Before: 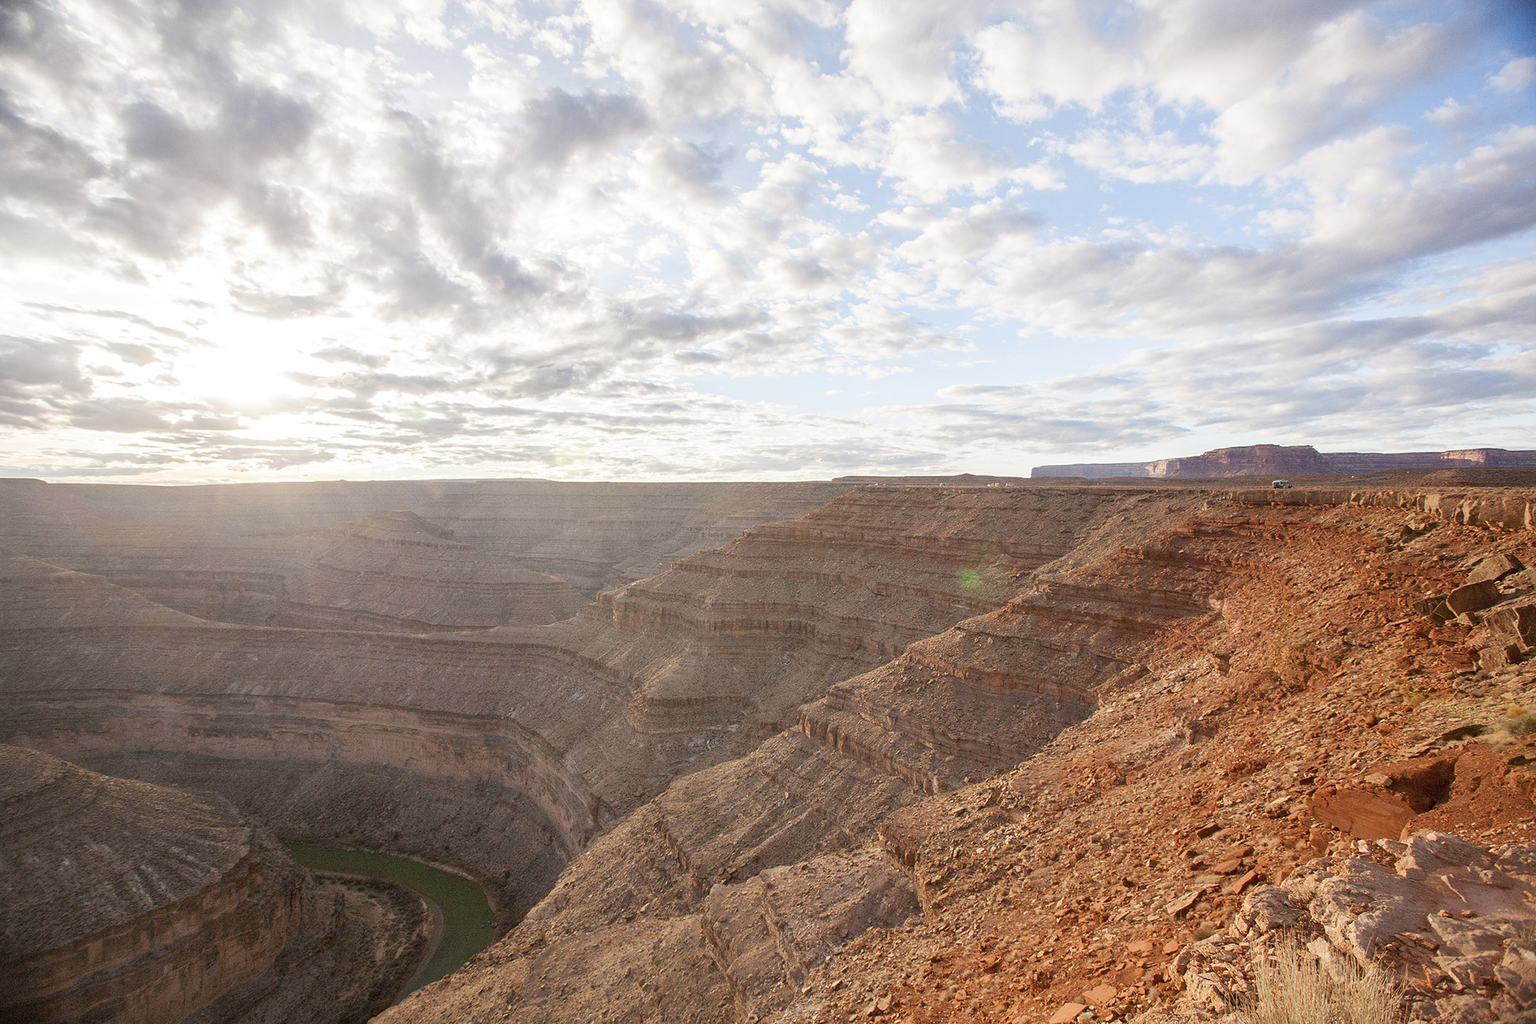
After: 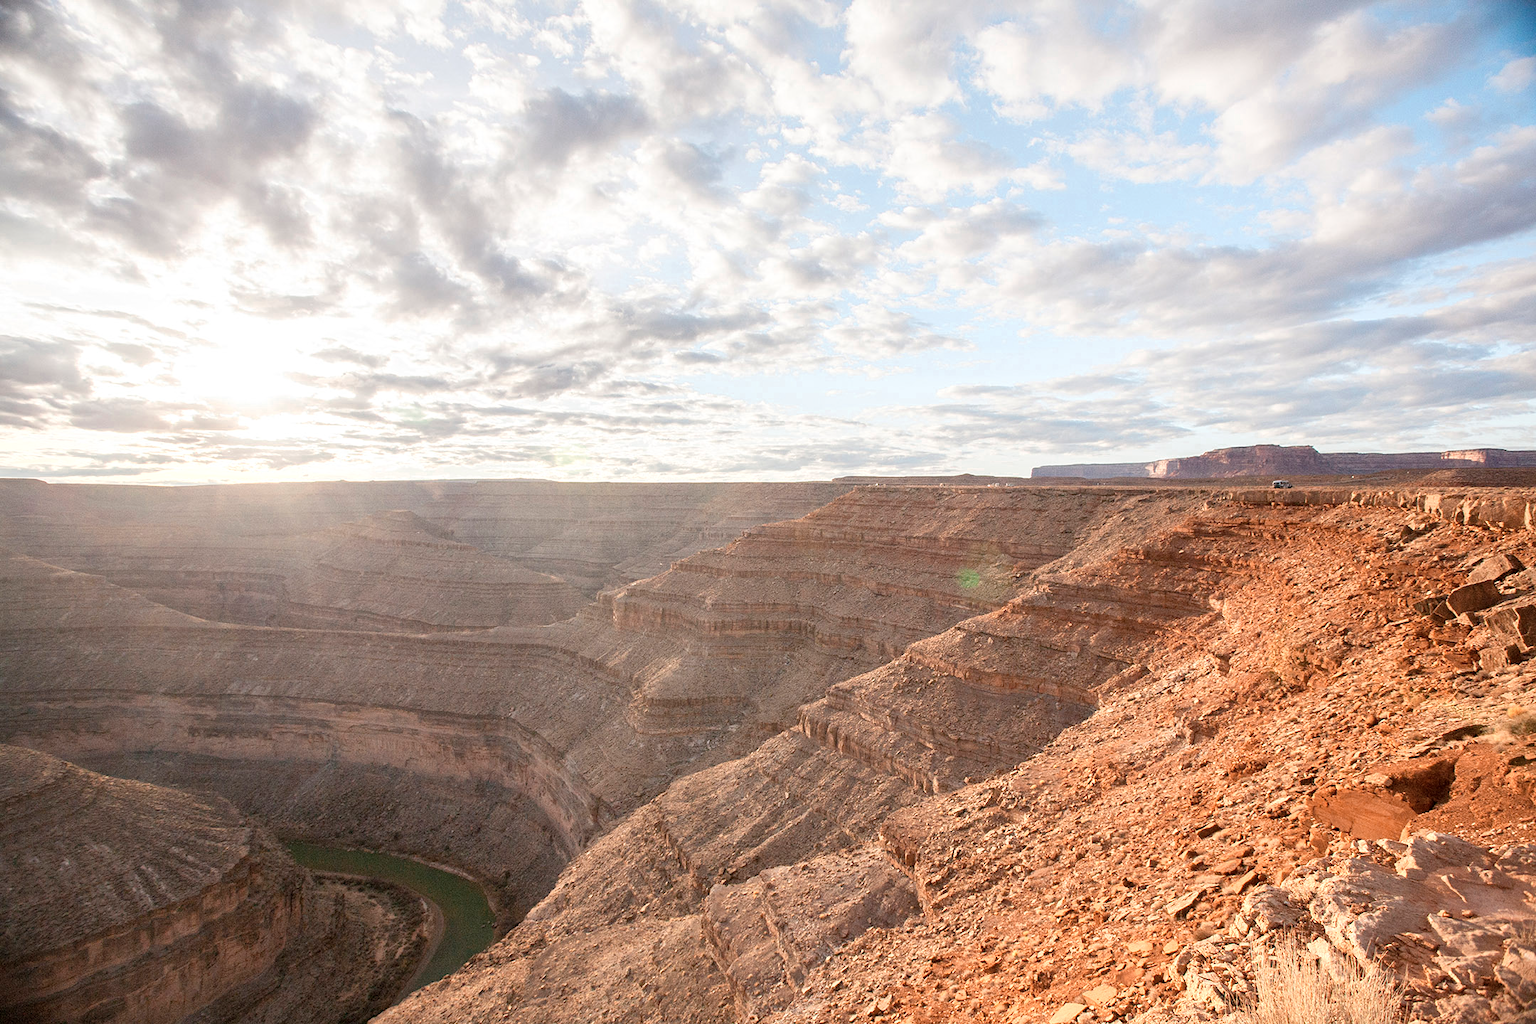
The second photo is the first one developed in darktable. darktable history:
color zones: curves: ch0 [(0.018, 0.548) (0.197, 0.654) (0.425, 0.447) (0.605, 0.658) (0.732, 0.579)]; ch1 [(0.105, 0.531) (0.224, 0.531) (0.386, 0.39) (0.618, 0.456) (0.732, 0.456) (0.956, 0.421)]; ch2 [(0.039, 0.583) (0.215, 0.465) (0.399, 0.544) (0.465, 0.548) (0.614, 0.447) (0.724, 0.43) (0.882, 0.623) (0.956, 0.632)]
contrast brightness saturation: saturation -0.048
